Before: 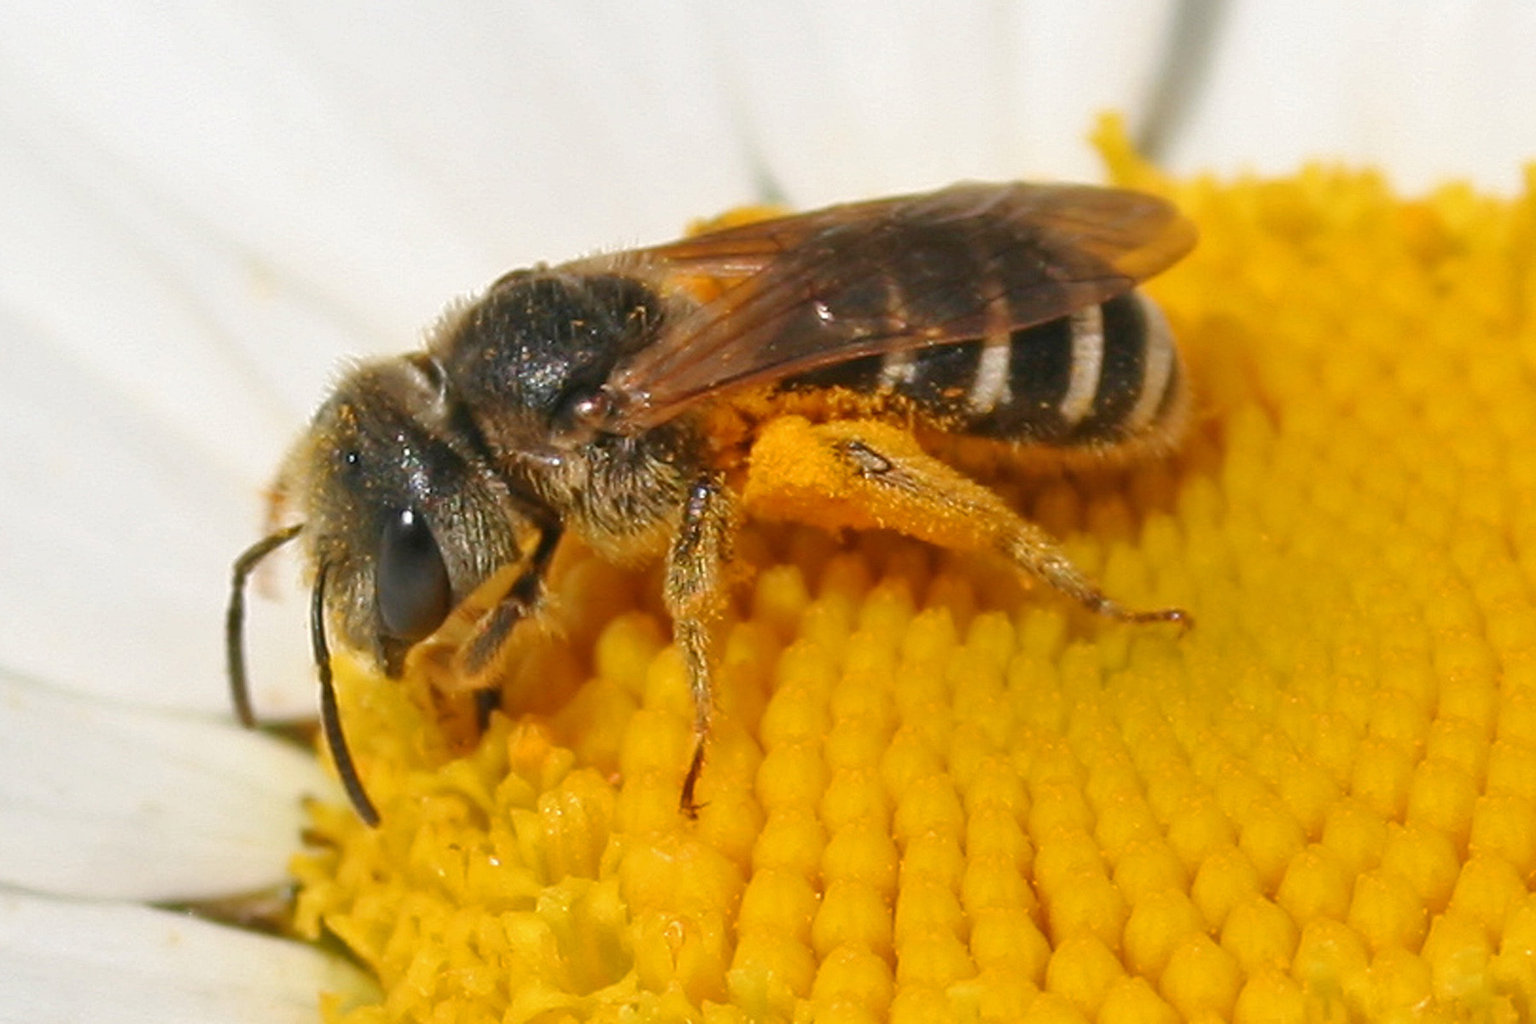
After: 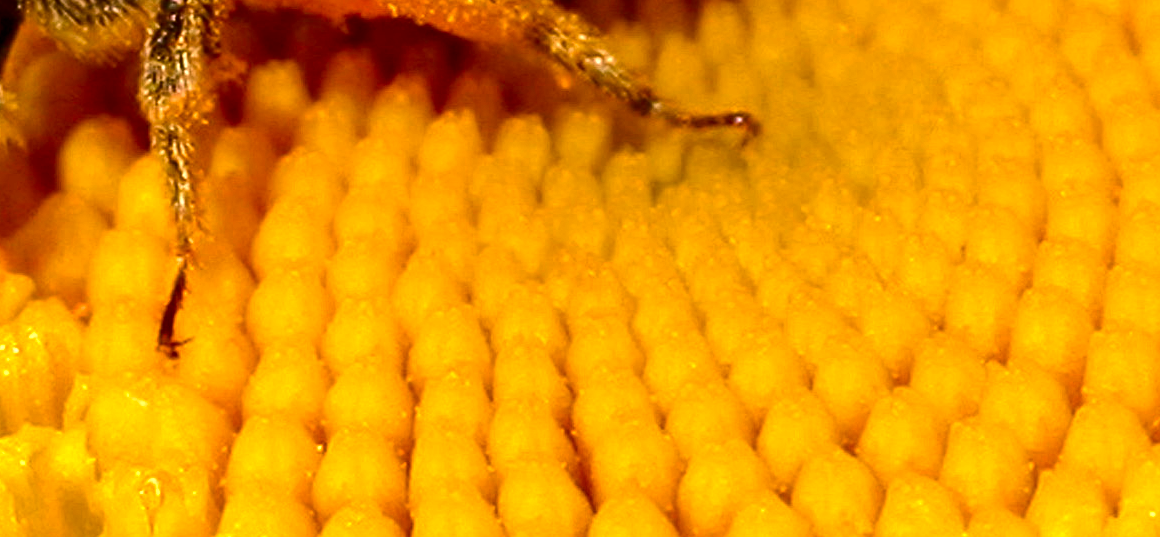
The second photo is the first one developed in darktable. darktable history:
local contrast: highlights 100%, shadows 100%, detail 120%, midtone range 0.2
crop and rotate: left 35.509%, top 50.238%, bottom 4.934%
contrast brightness saturation: contrast 0.1, brightness -0.26, saturation 0.14
shadows and highlights: shadows 25, highlights -25
exposure: exposure -0.04 EV, compensate highlight preservation false
white balance: red 1.066, blue 1.119
tone equalizer: -8 EV -0.75 EV, -7 EV -0.7 EV, -6 EV -0.6 EV, -5 EV -0.4 EV, -3 EV 0.4 EV, -2 EV 0.6 EV, -1 EV 0.7 EV, +0 EV 0.75 EV, edges refinement/feathering 500, mask exposure compensation -1.57 EV, preserve details no
